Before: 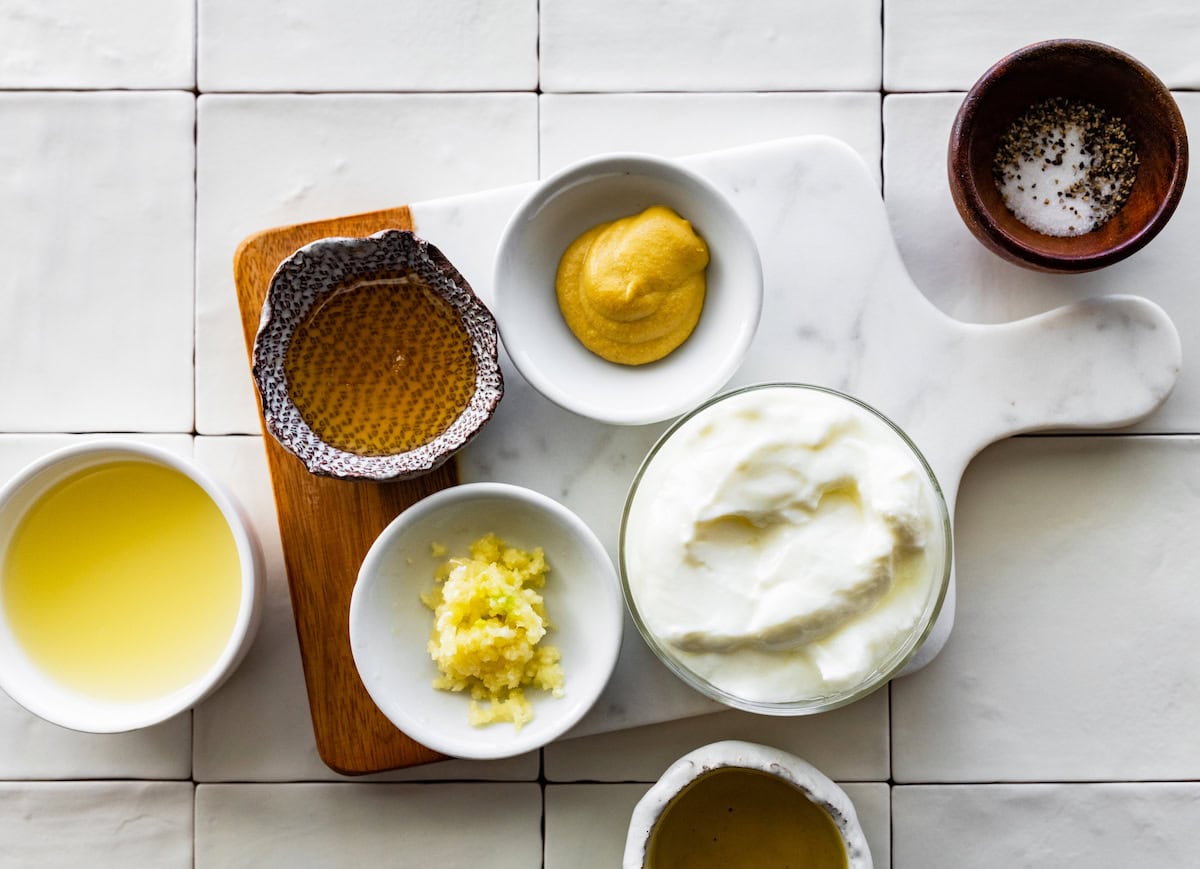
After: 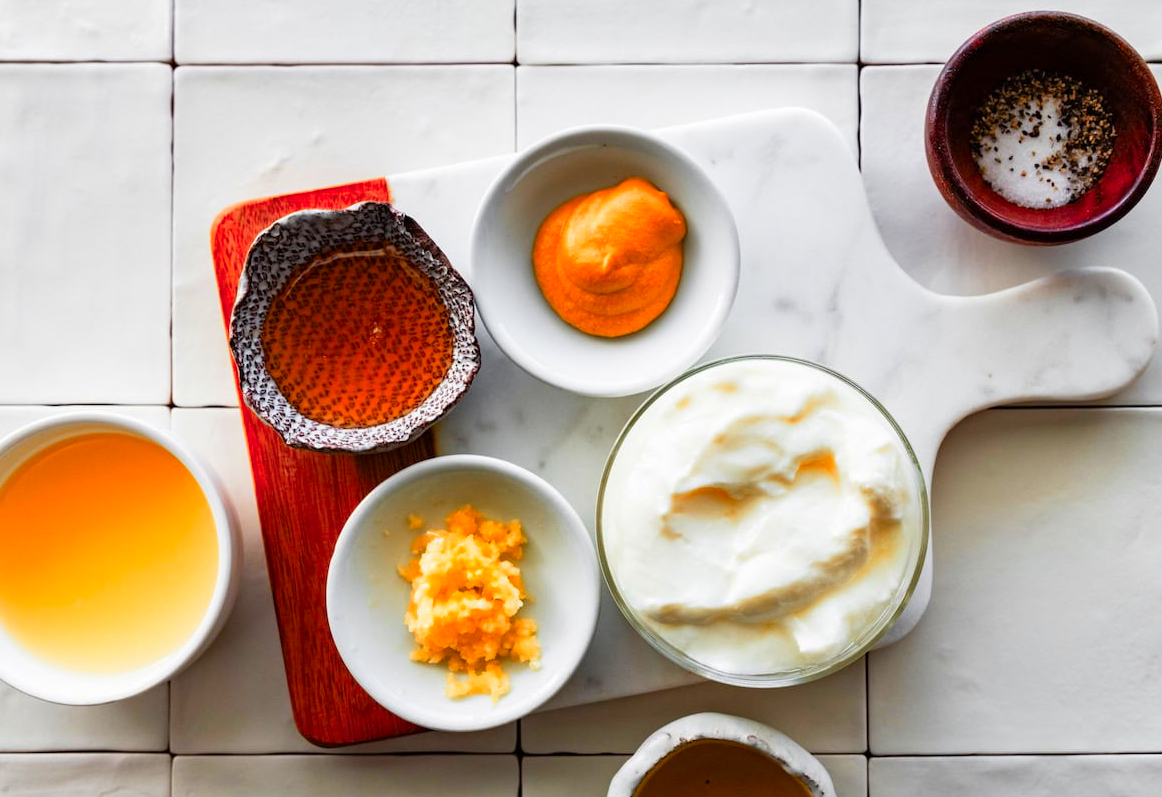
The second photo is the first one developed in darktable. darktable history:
crop: left 1.964%, top 3.251%, right 1.122%, bottom 4.933%
color zones: curves: ch1 [(0.24, 0.629) (0.75, 0.5)]; ch2 [(0.255, 0.454) (0.745, 0.491)], mix 102.12%
